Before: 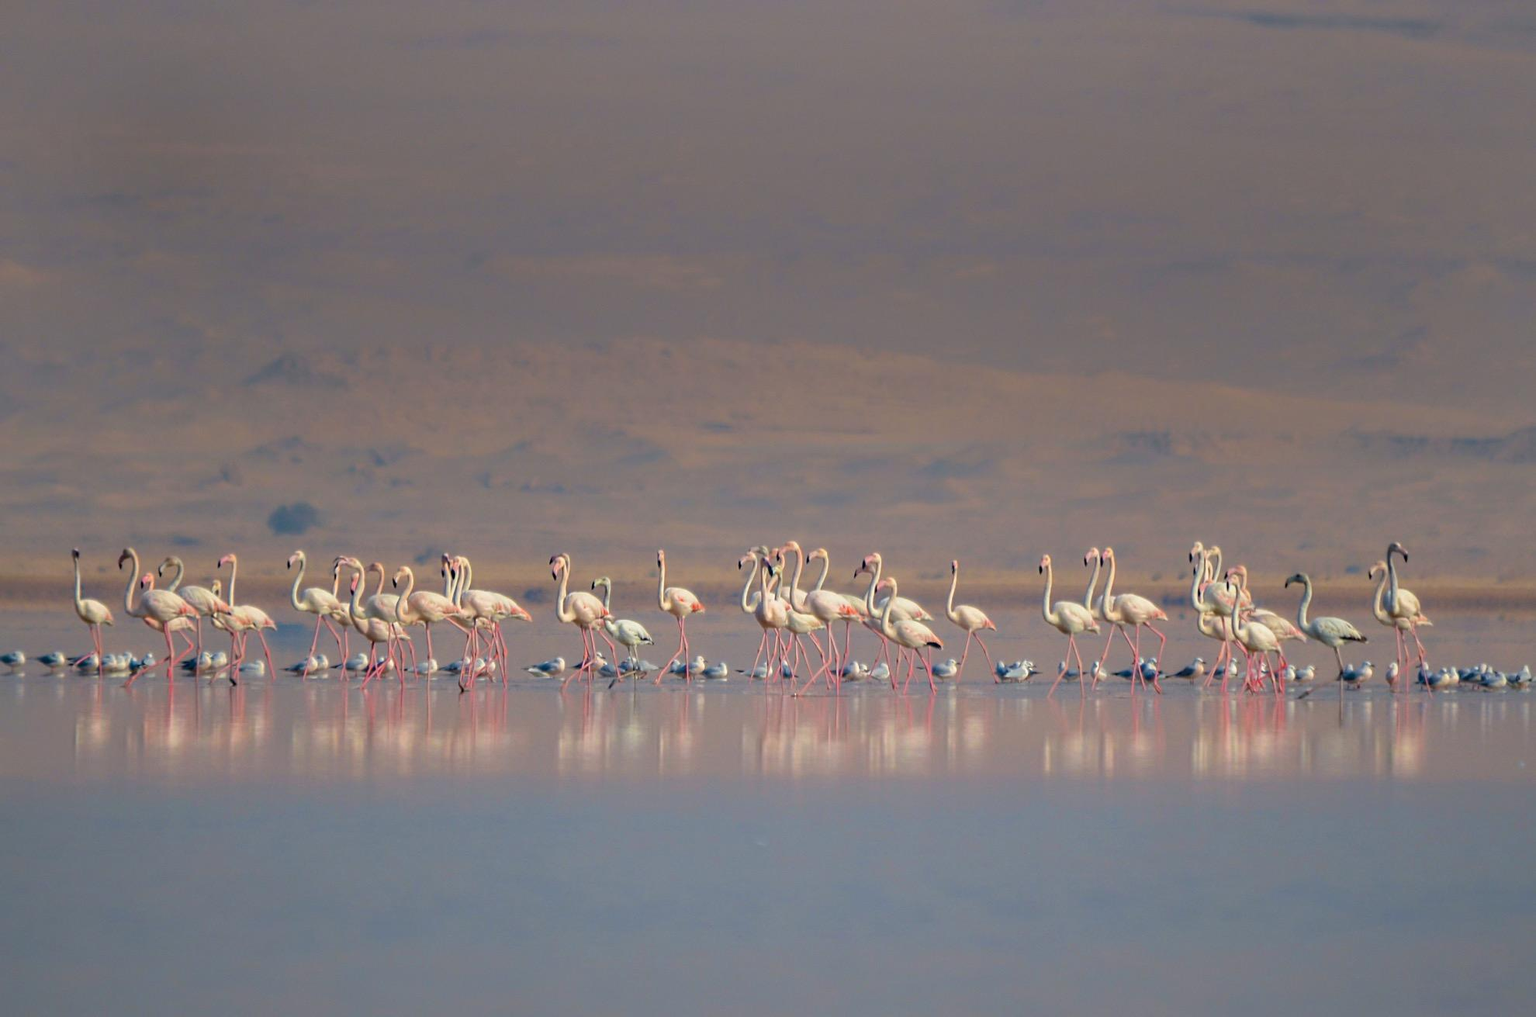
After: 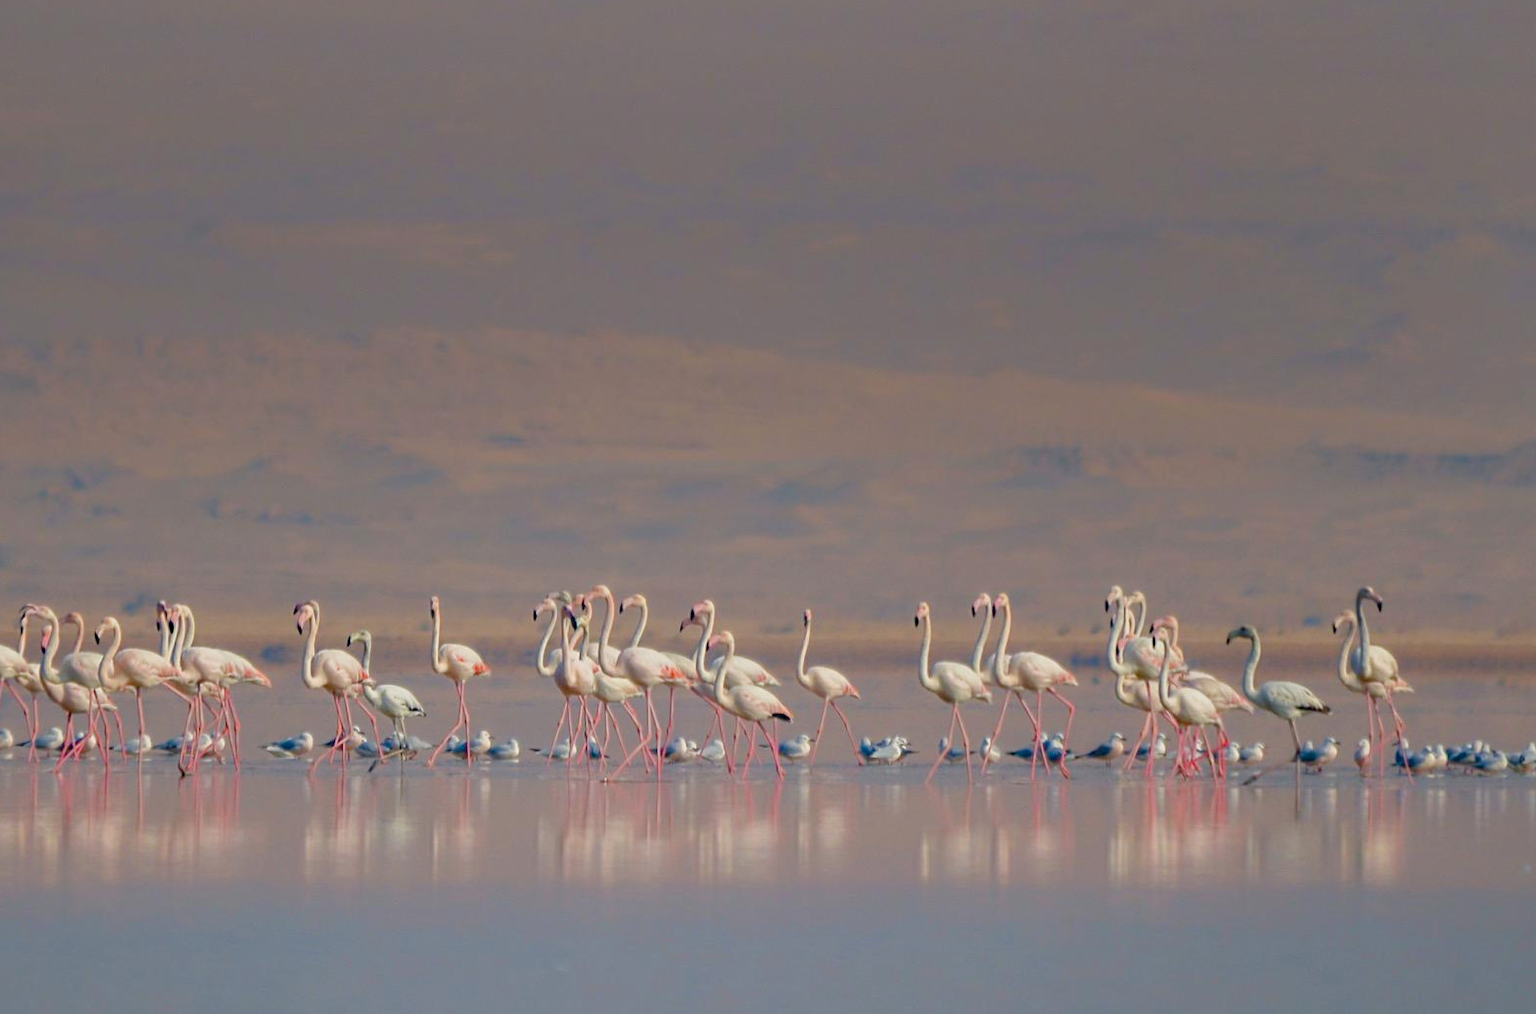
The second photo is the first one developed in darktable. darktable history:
color balance rgb: shadows lift › chroma 1%, shadows lift › hue 113°, highlights gain › chroma 0.2%, highlights gain › hue 333°, perceptual saturation grading › global saturation 20%, perceptual saturation grading › highlights -50%, perceptual saturation grading › shadows 25%, contrast -10%
crop and rotate: left 20.74%, top 7.912%, right 0.375%, bottom 13.378%
